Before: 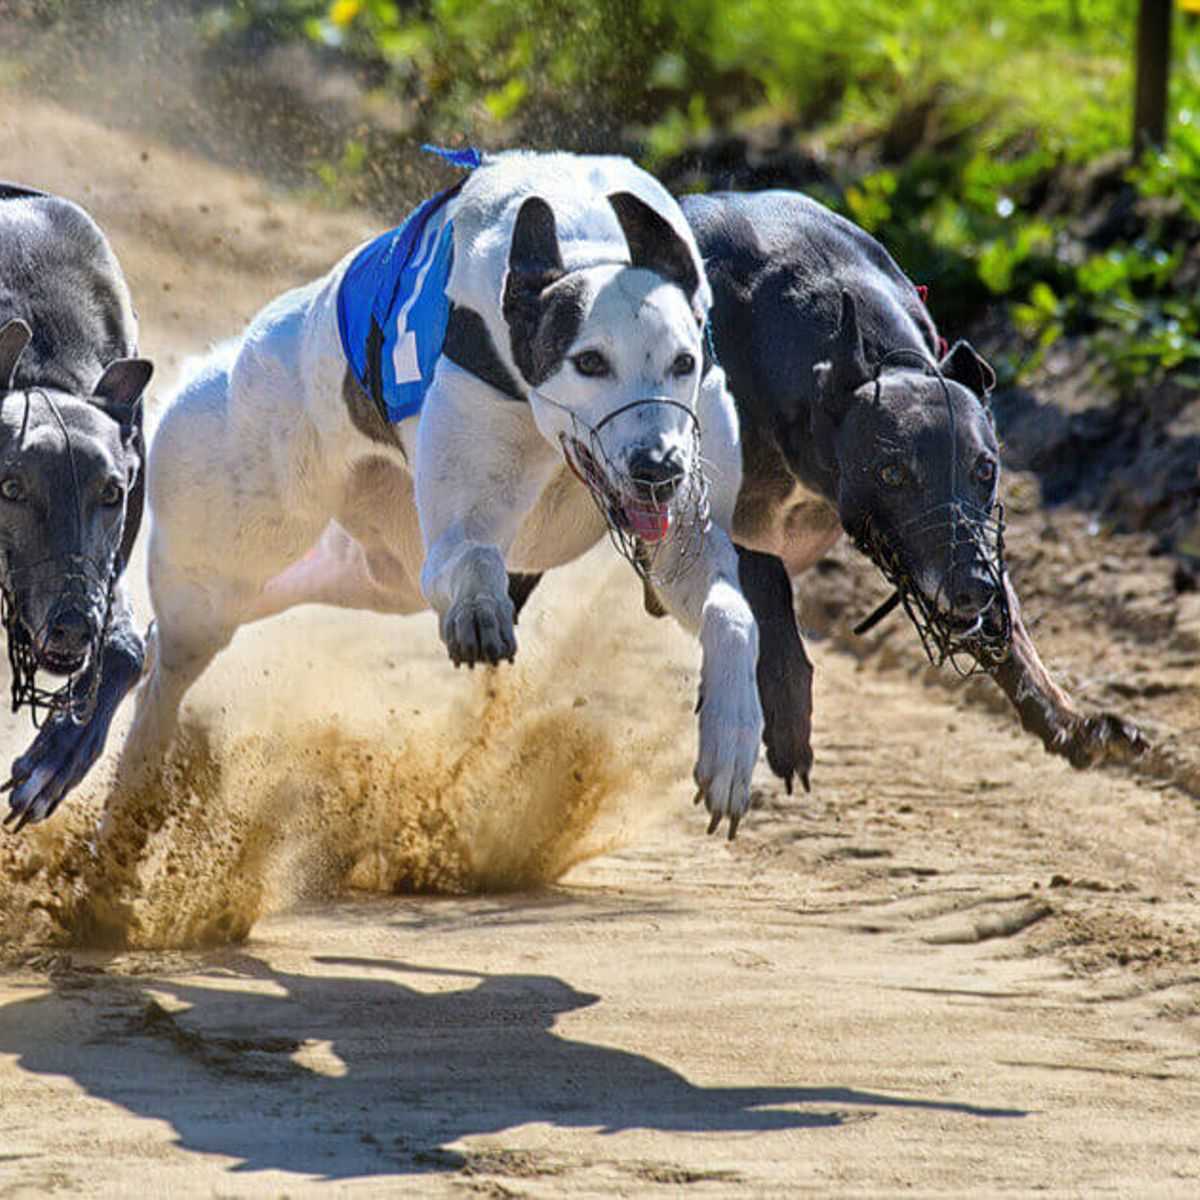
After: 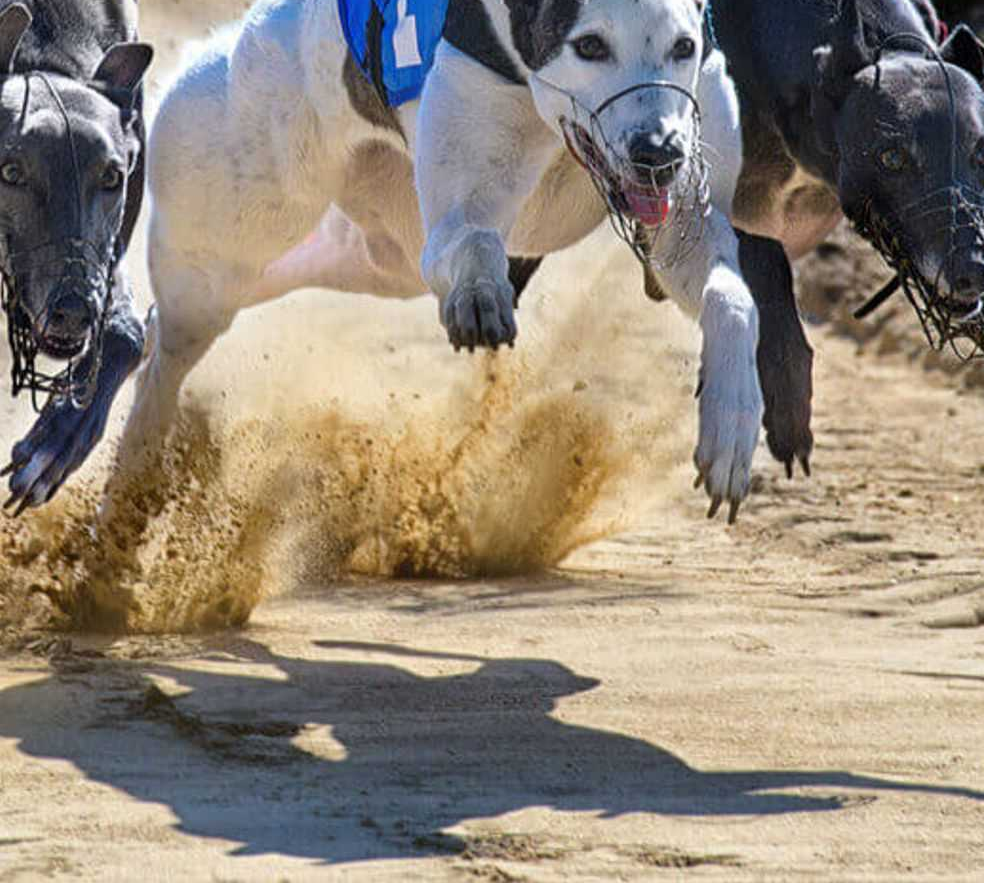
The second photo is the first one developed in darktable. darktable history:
crop: top 26.399%, right 17.977%
